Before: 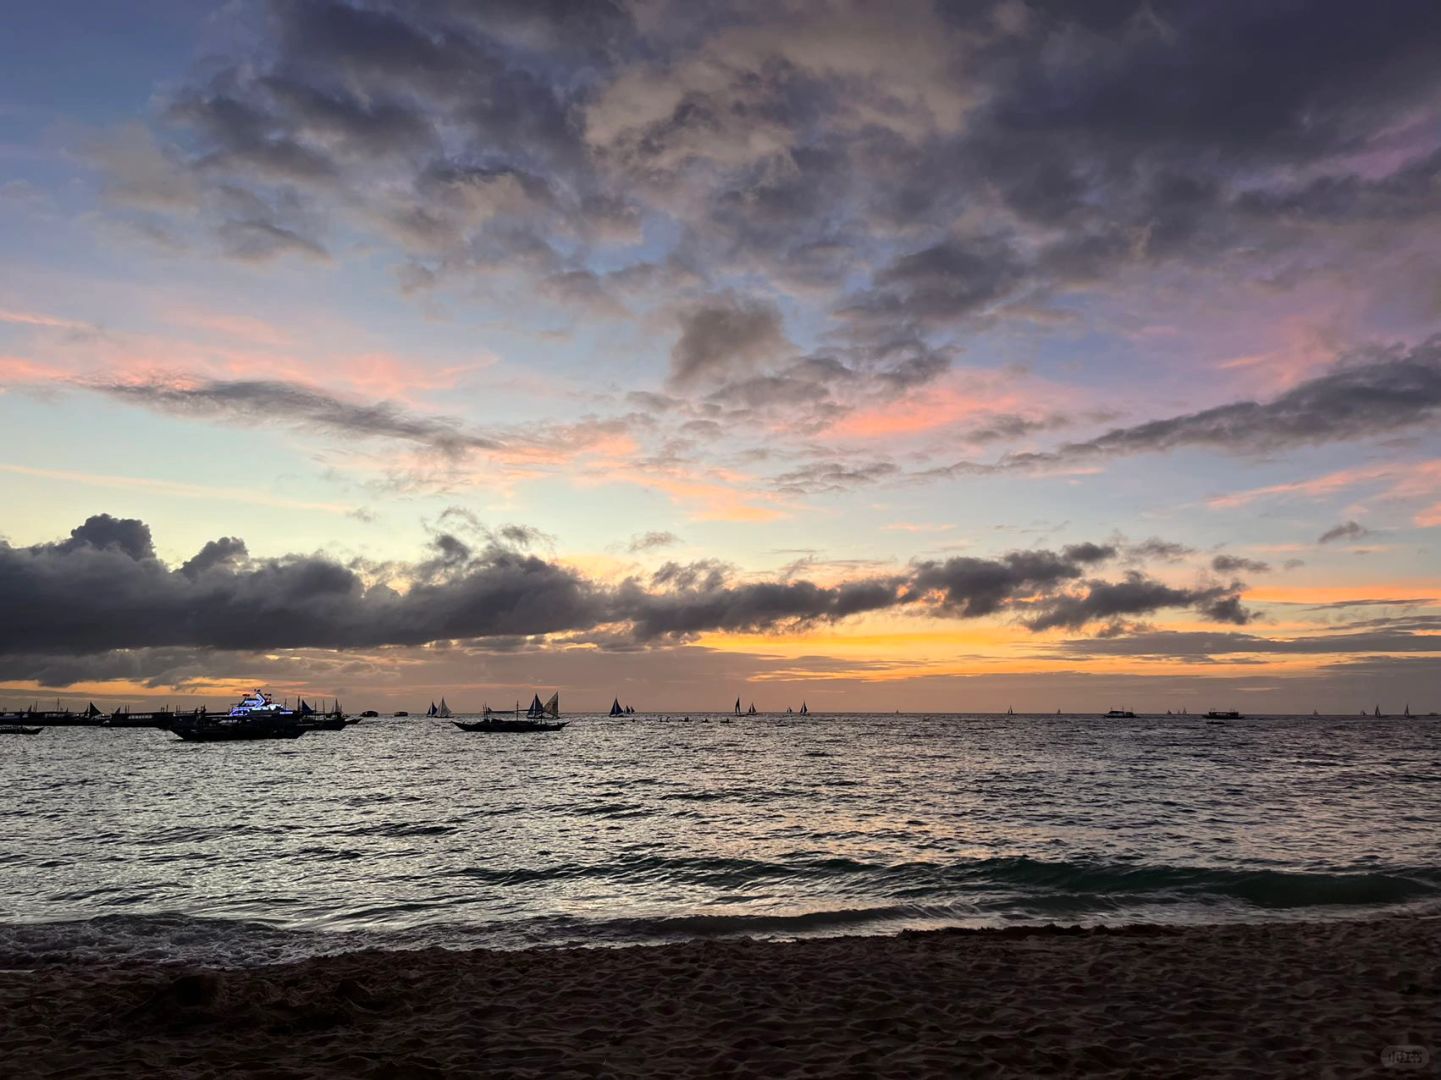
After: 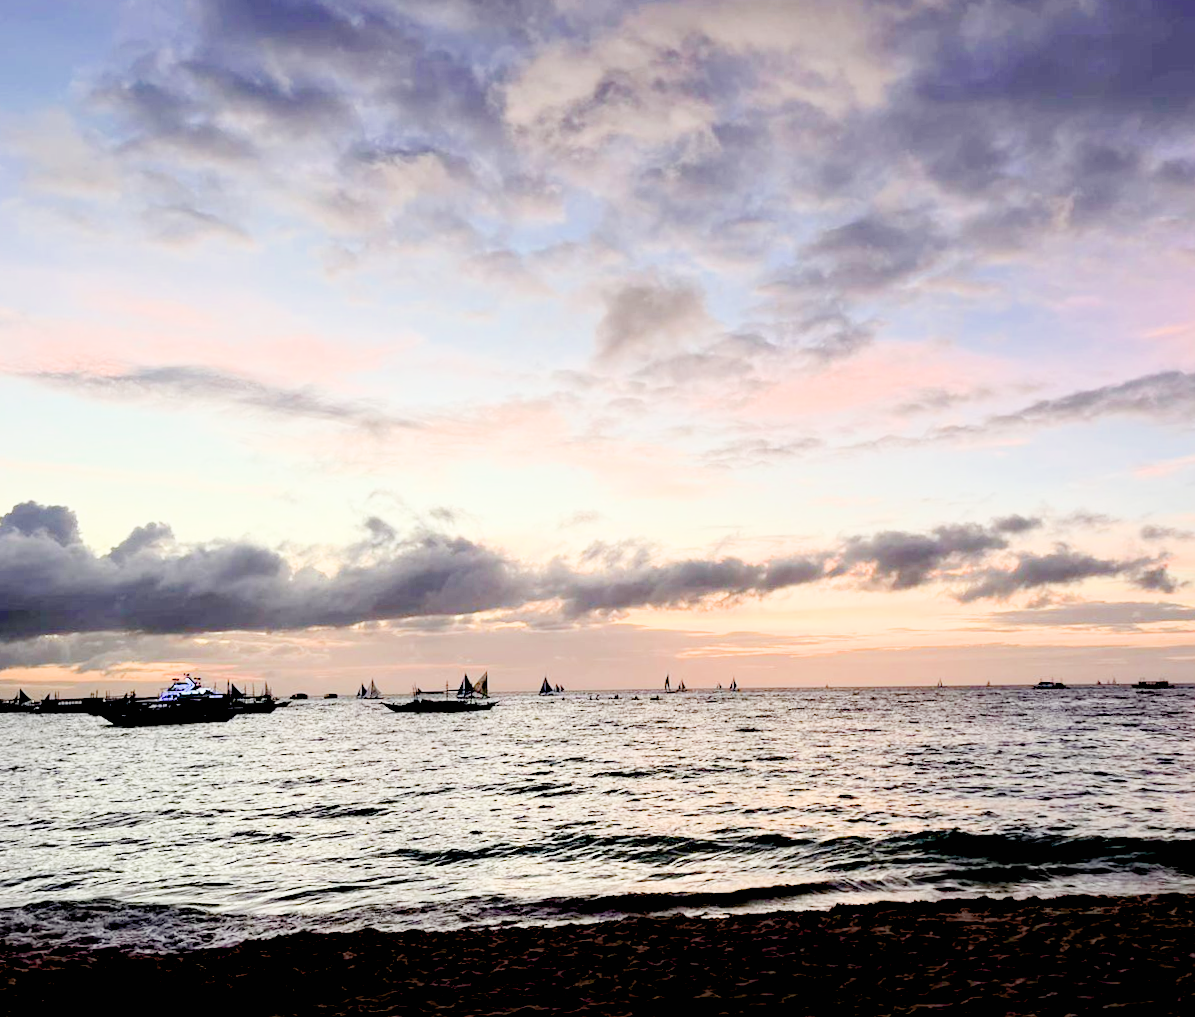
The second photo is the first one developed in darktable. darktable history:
crop and rotate: angle 0.881°, left 4.203%, top 1.172%, right 11.15%, bottom 2.657%
filmic rgb: black relative exposure -7.65 EV, white relative exposure 4.56 EV, hardness 3.61, iterations of high-quality reconstruction 10
exposure: black level correction 0.014, exposure 1.779 EV, compensate exposure bias true, compensate highlight preservation false
color correction: highlights a* -0.217, highlights b* -0.08
contrast brightness saturation: contrast 0.047, brightness 0.058, saturation 0.007
color balance rgb: linear chroma grading › shadows -2.588%, linear chroma grading › highlights -14.129%, linear chroma grading › global chroma -9.804%, linear chroma grading › mid-tones -9.715%, perceptual saturation grading › global saturation 35.057%, perceptual saturation grading › highlights -25.2%, perceptual saturation grading › shadows 50.204%
